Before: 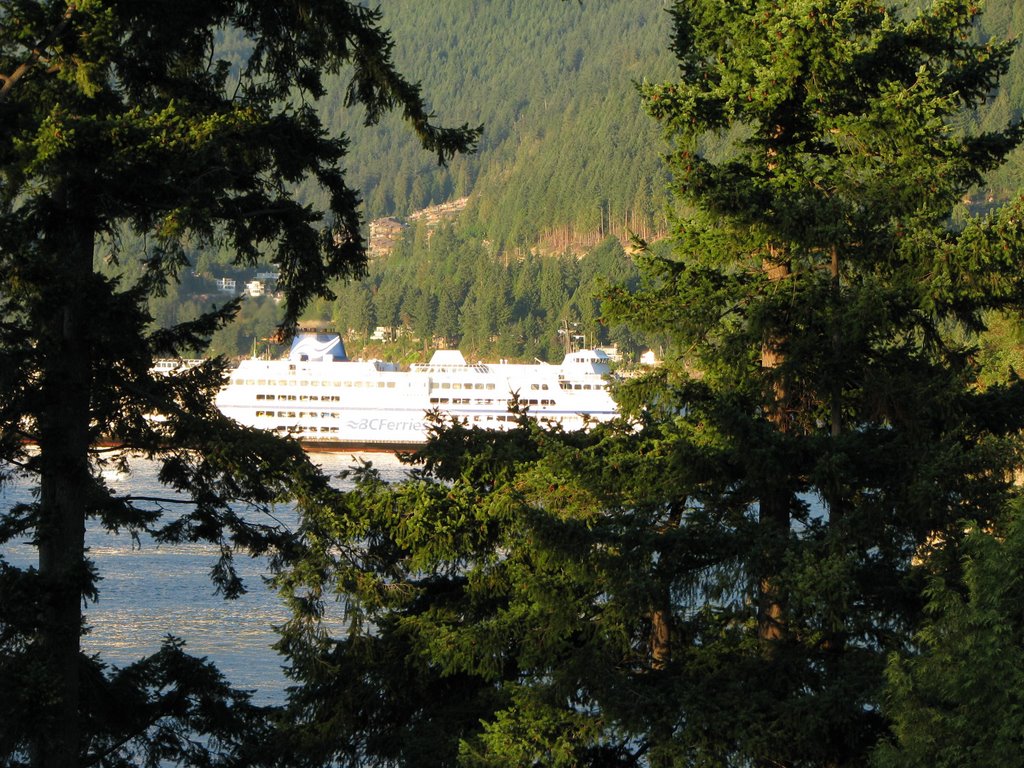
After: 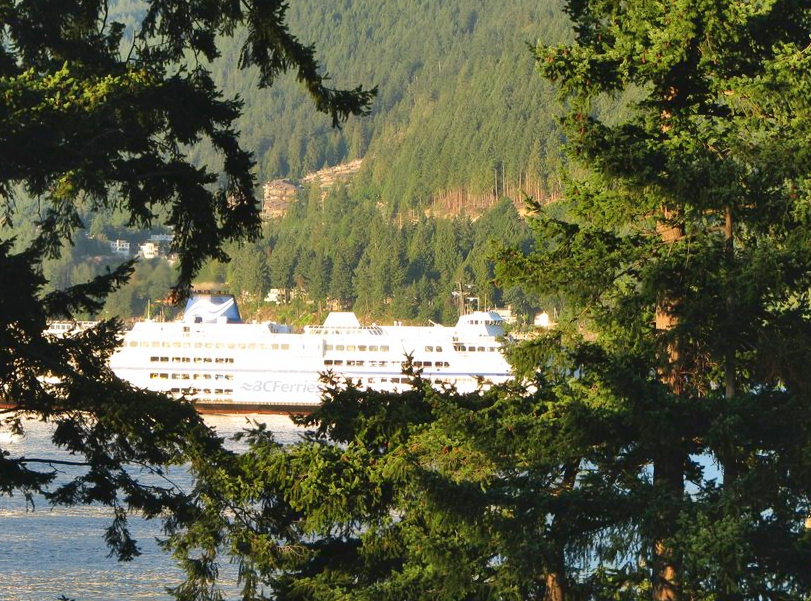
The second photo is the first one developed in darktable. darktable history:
crop and rotate: left 10.437%, top 5.017%, right 10.353%, bottom 16.698%
shadows and highlights: low approximation 0.01, soften with gaussian
tone curve: curves: ch0 [(0, 0.046) (0.04, 0.074) (0.831, 0.861) (1, 1)]; ch1 [(0, 0) (0.146, 0.159) (0.338, 0.365) (0.417, 0.455) (0.489, 0.486) (0.504, 0.502) (0.529, 0.537) (0.563, 0.567) (1, 1)]; ch2 [(0, 0) (0.307, 0.298) (0.388, 0.375) (0.443, 0.456) (0.485, 0.492) (0.544, 0.525) (1, 1)], color space Lab, linked channels, preserve colors none
